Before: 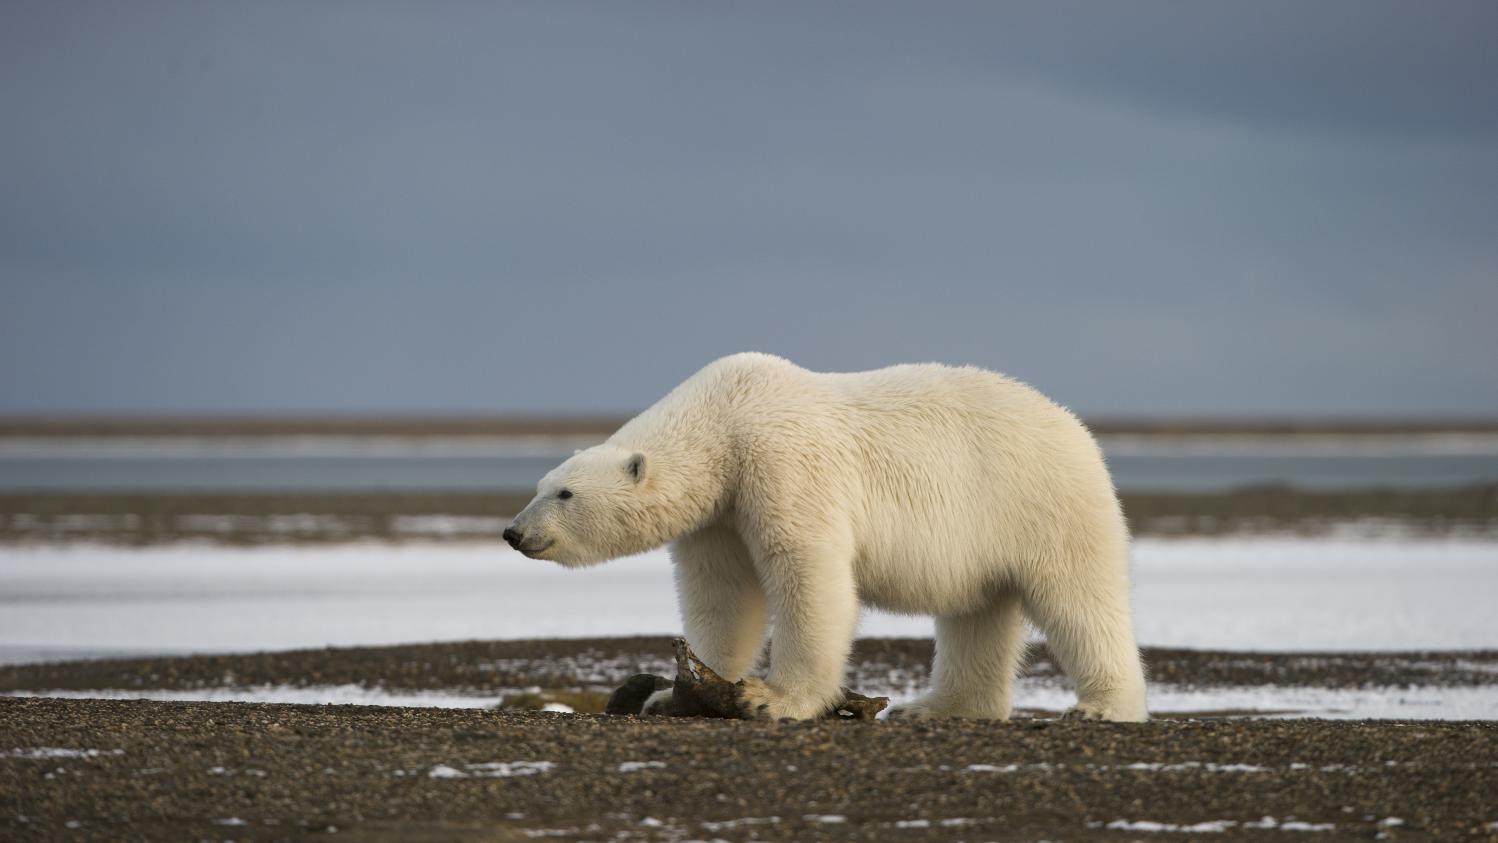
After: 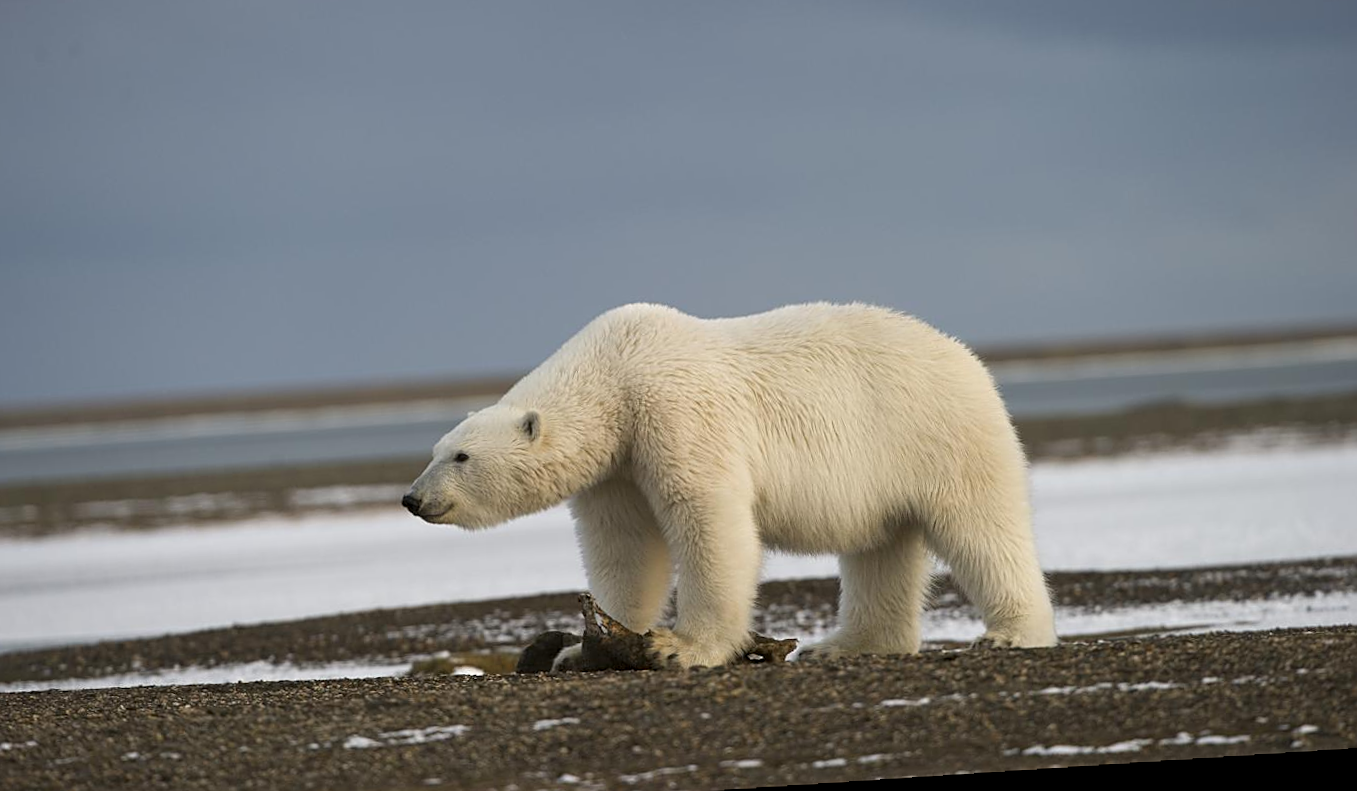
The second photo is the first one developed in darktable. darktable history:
crop and rotate: angle 1.96°, left 5.673%, top 5.673%
sharpen: on, module defaults
rotate and perspective: rotation -1.77°, lens shift (horizontal) 0.004, automatic cropping off
